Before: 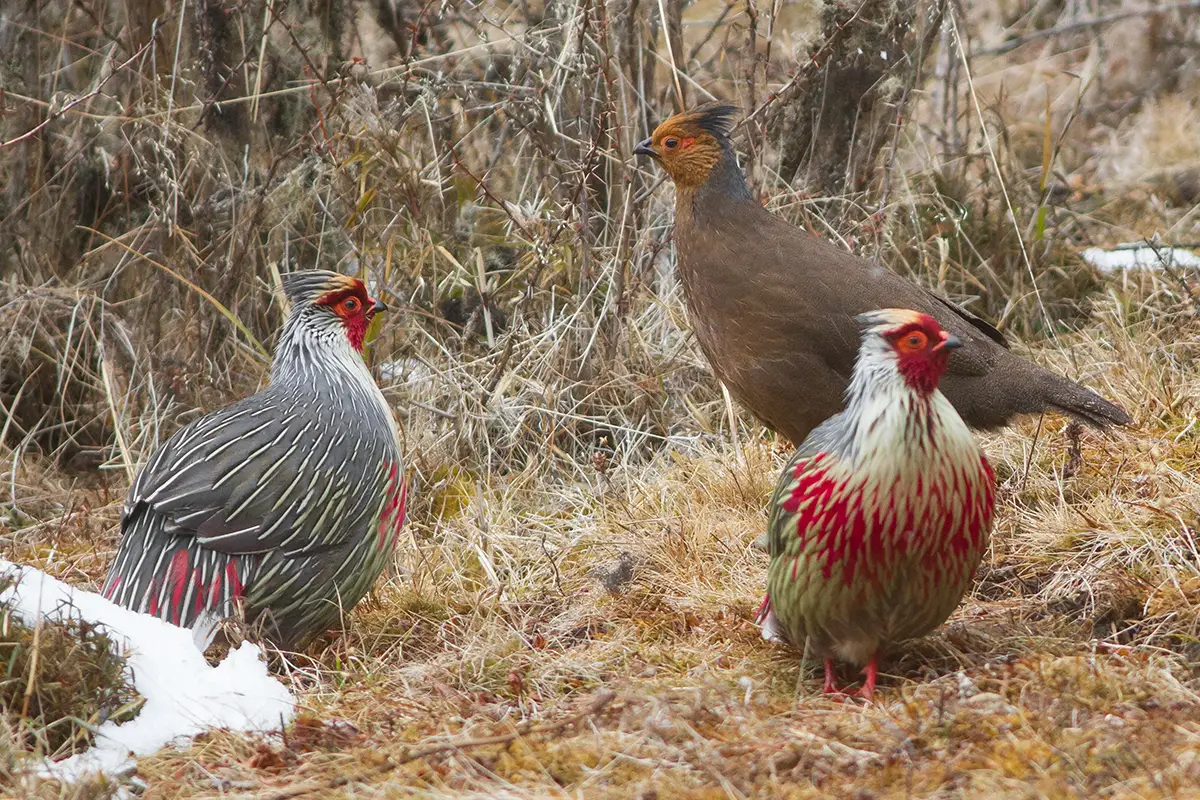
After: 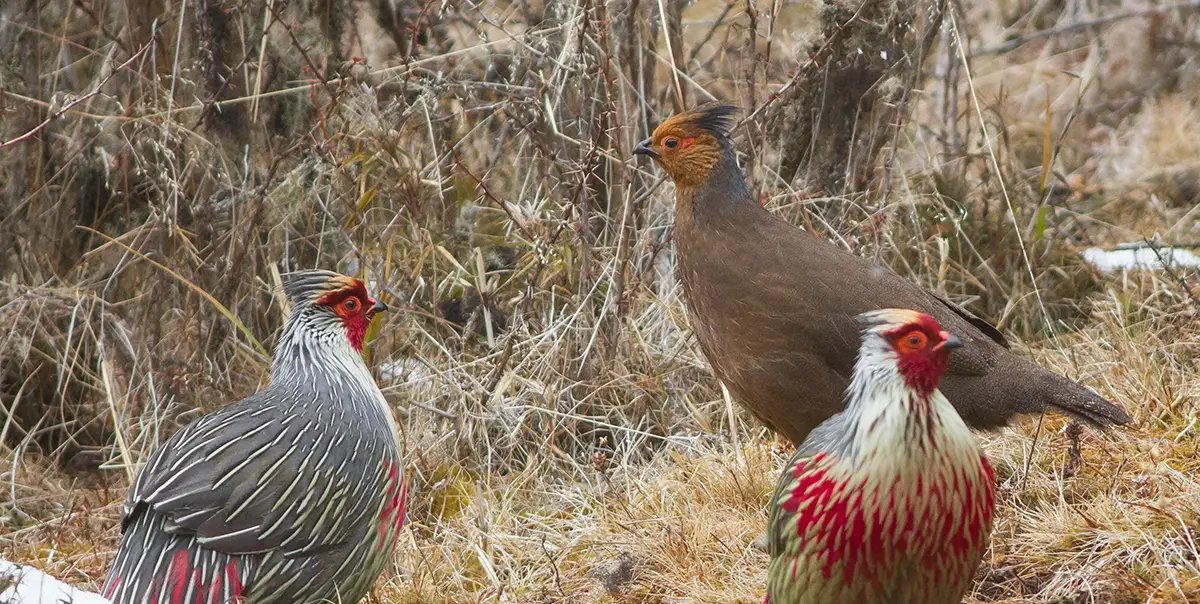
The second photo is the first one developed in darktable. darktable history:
crop: bottom 24.42%
